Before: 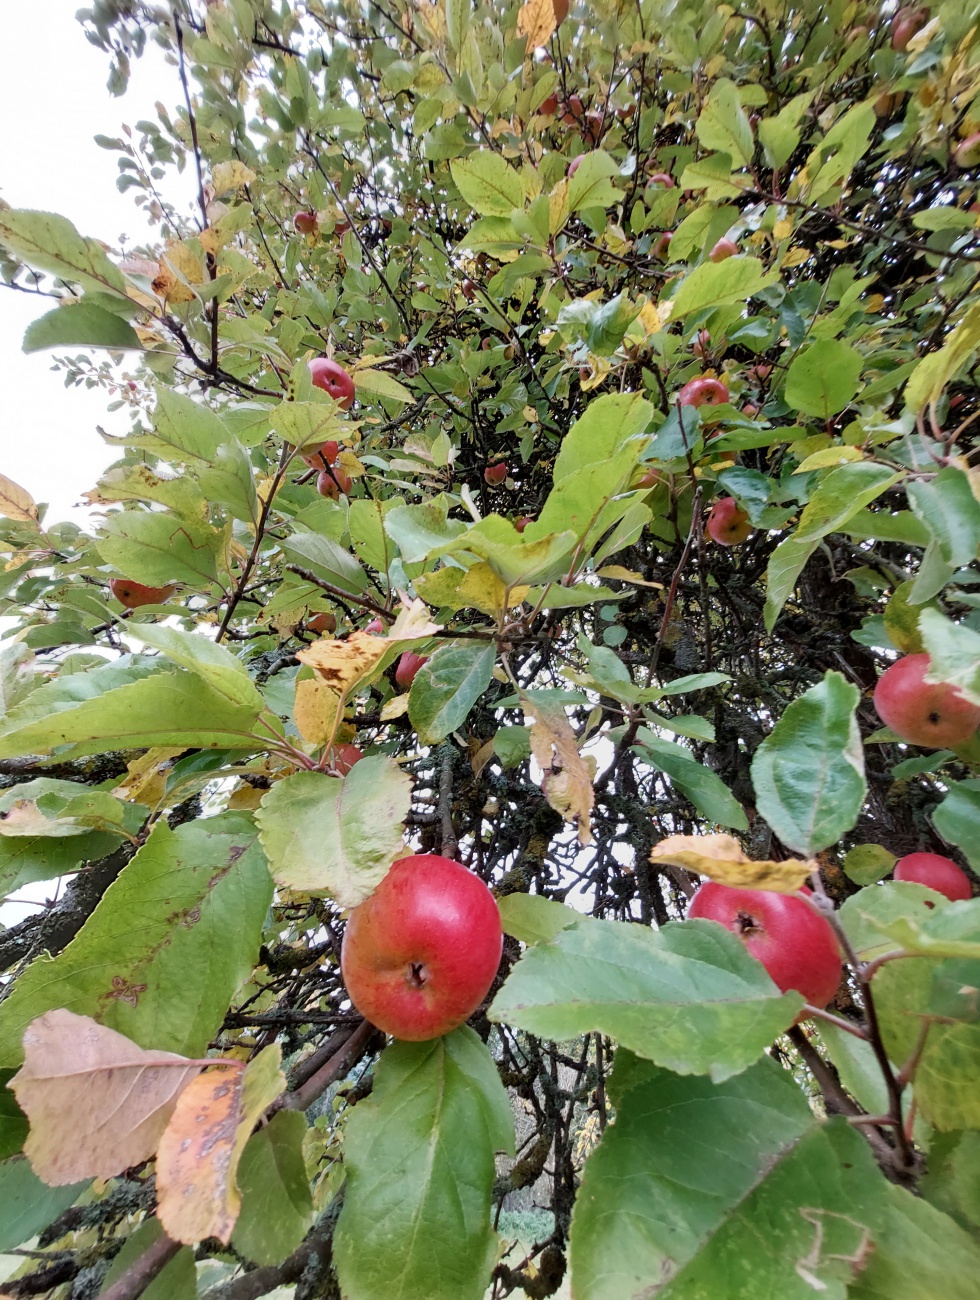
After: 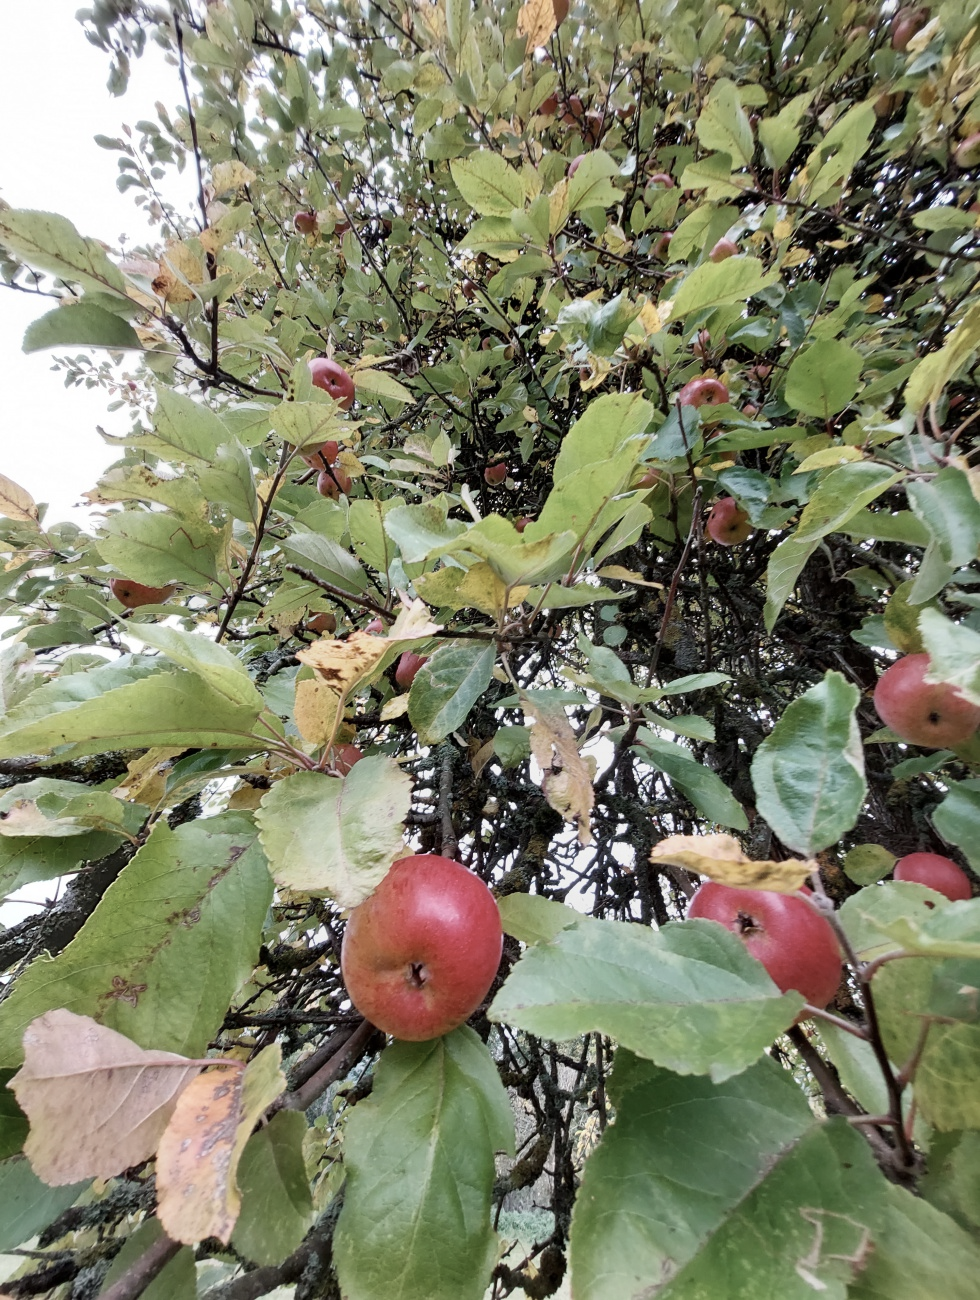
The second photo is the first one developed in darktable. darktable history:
contrast brightness saturation: contrast 0.102, saturation -0.298
